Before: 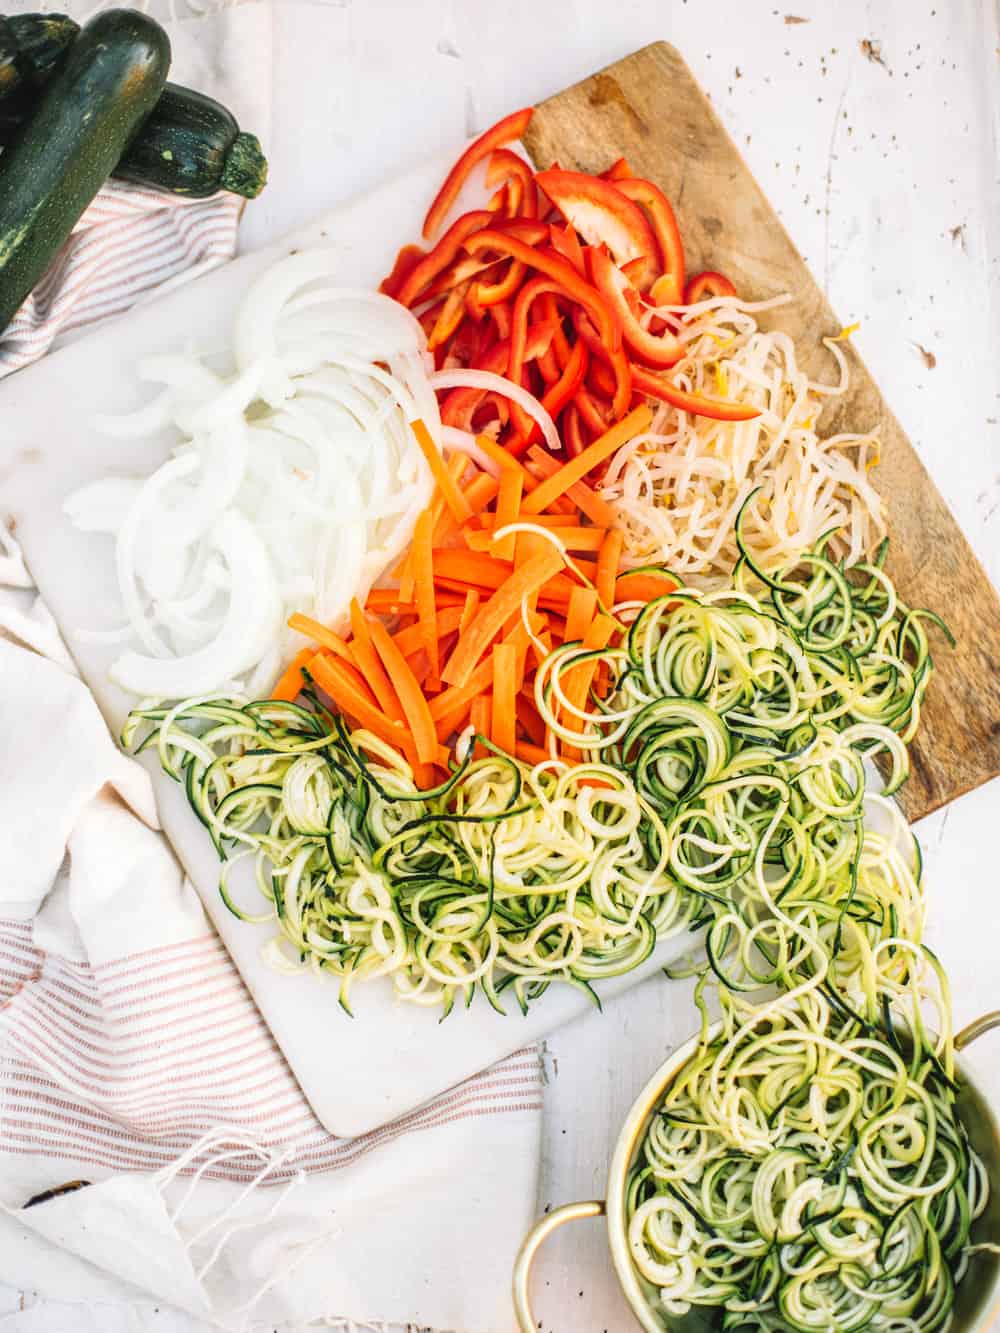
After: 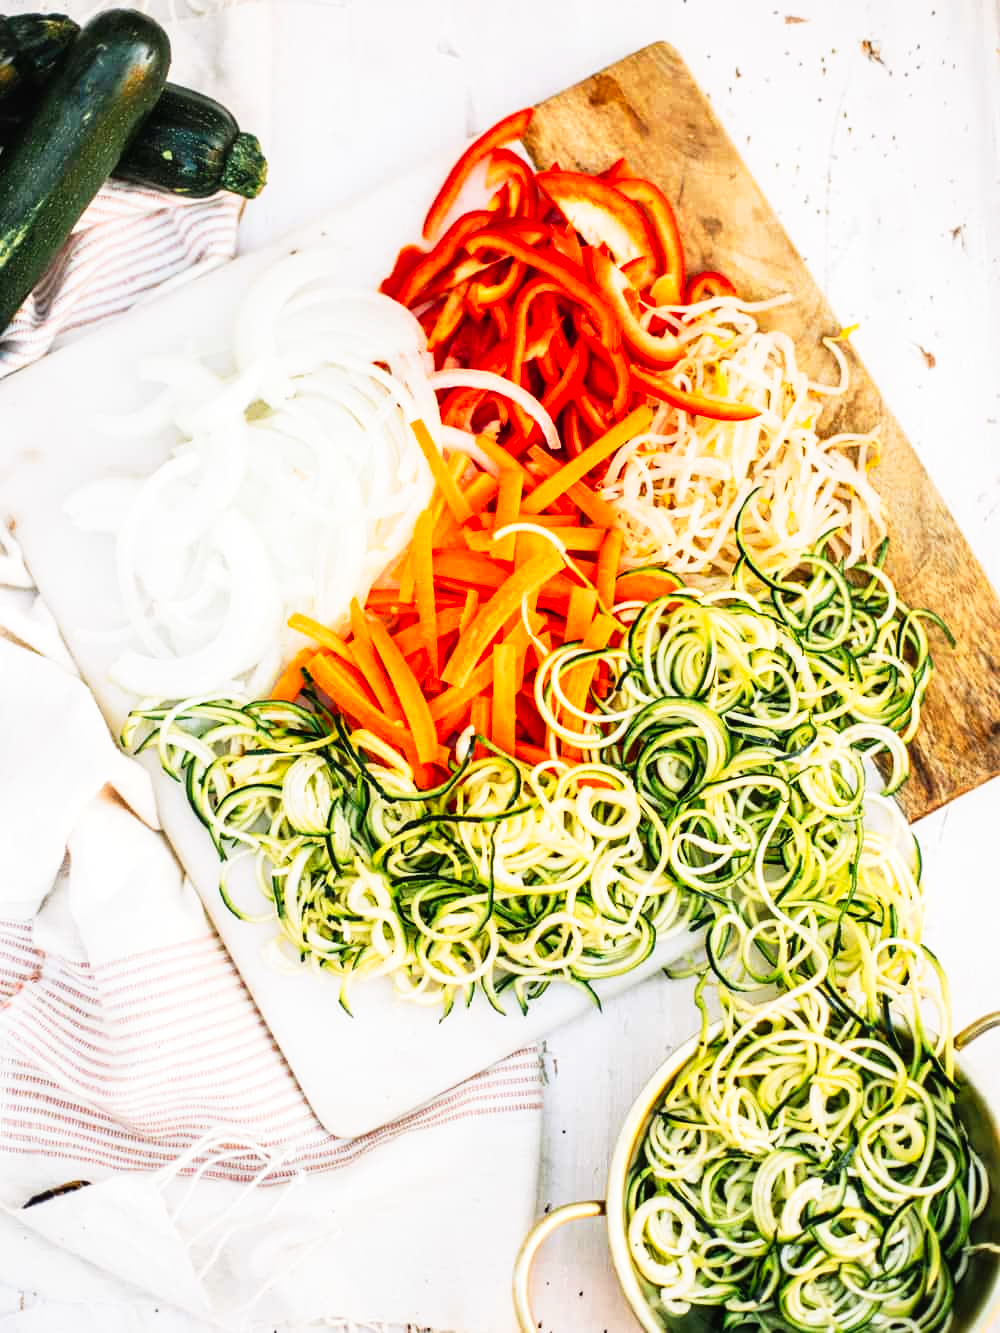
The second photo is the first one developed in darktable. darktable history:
tone equalizer: edges refinement/feathering 500, mask exposure compensation -1.57 EV, preserve details no
levels: mode automatic, levels [0.036, 0.364, 0.827]
tone curve: curves: ch0 [(0, 0) (0.139, 0.067) (0.319, 0.269) (0.498, 0.505) (0.725, 0.824) (0.864, 0.945) (0.985, 1)]; ch1 [(0, 0) (0.291, 0.197) (0.456, 0.426) (0.495, 0.488) (0.557, 0.578) (0.599, 0.644) (0.702, 0.786) (1, 1)]; ch2 [(0, 0) (0.125, 0.089) (0.353, 0.329) (0.447, 0.43) (0.557, 0.566) (0.63, 0.667) (1, 1)], preserve colors none
